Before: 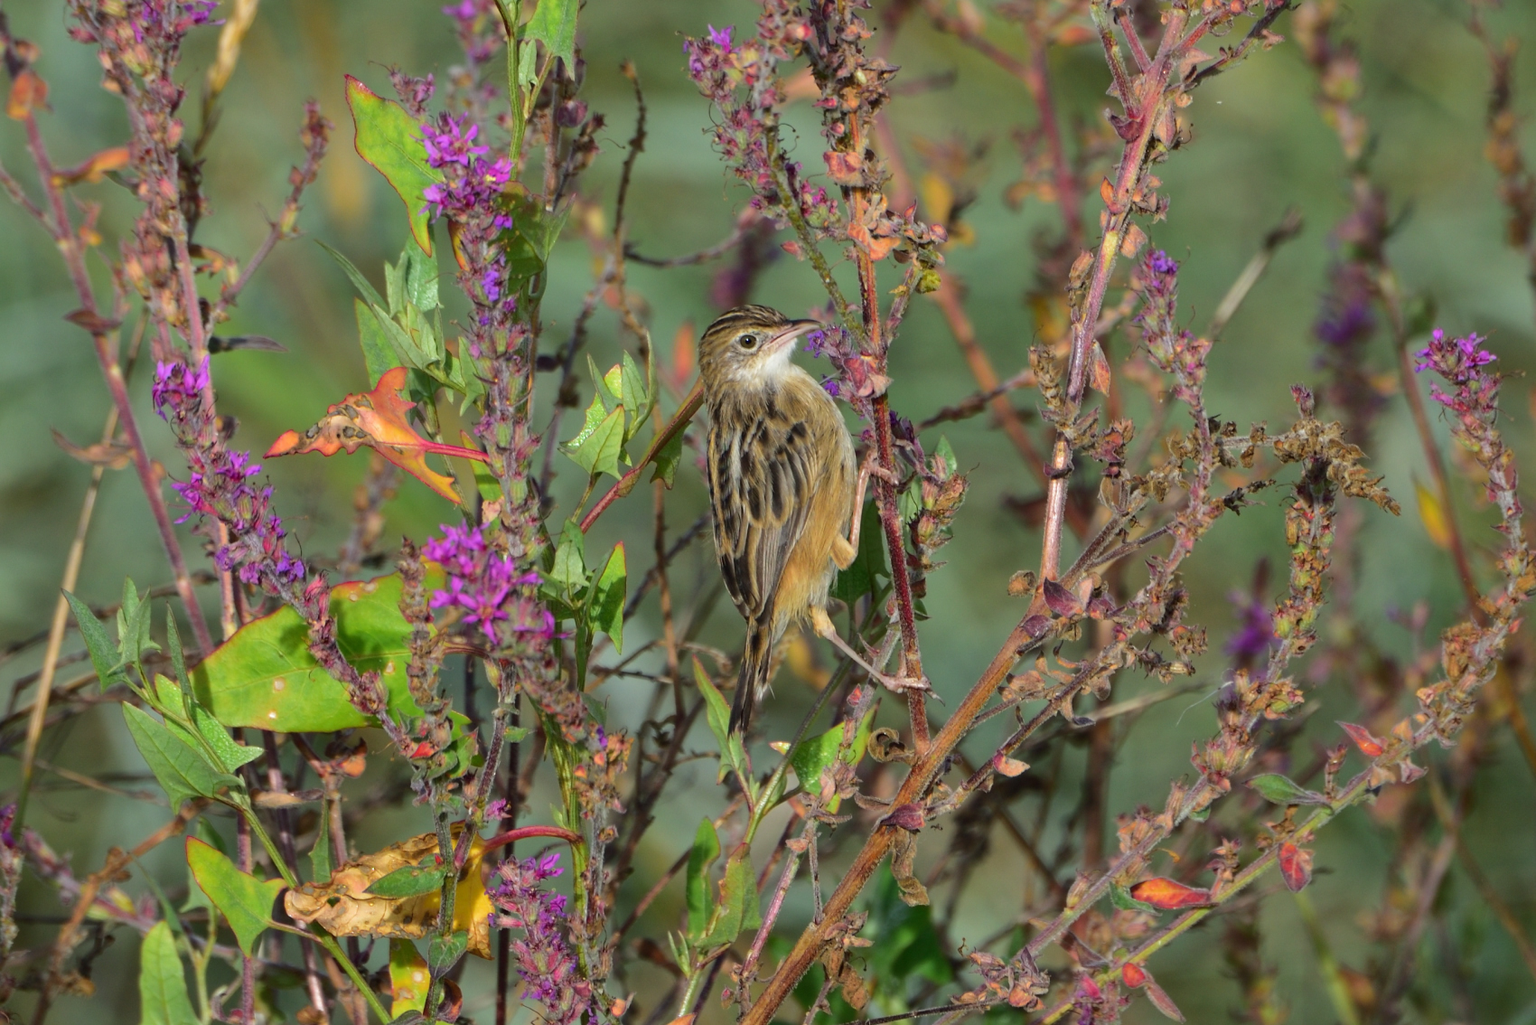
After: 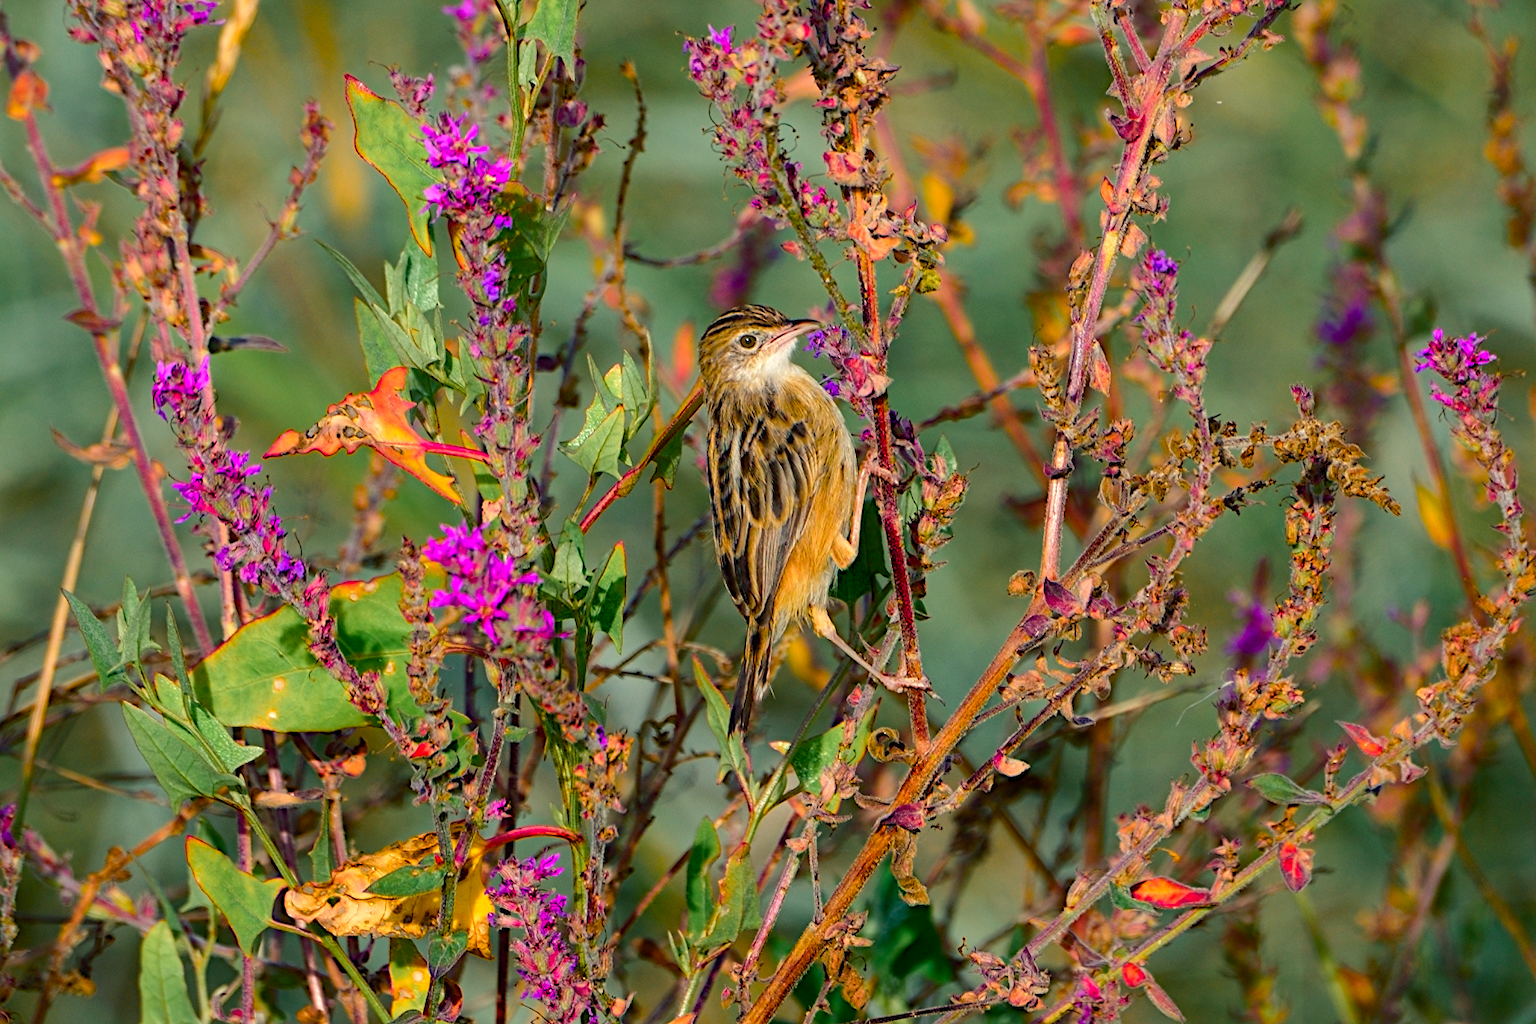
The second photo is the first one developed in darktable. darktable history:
contrast equalizer "soft": y [[0.5, 0.488, 0.462, 0.461, 0.491, 0.5], [0.5 ×6], [0.5 ×6], [0 ×6], [0 ×6]]
diffuse or sharpen "_builtin_sharpen demosaicing | AA filter": edge sensitivity 1, 1st order anisotropy 100%, 2nd order anisotropy 100%, 3rd order anisotropy 100%, 4th order anisotropy 100%, 1st order speed -25%, 2nd order speed -25%, 3rd order speed -25%, 4th order speed -25%
diffuse or sharpen "diffusion": radius span 100, 1st order speed 50%, 2nd order speed 50%, 3rd order speed 50%, 4th order speed 50% | blend: blend mode normal, opacity 10%; mask: uniform (no mask)
haze removal: strength -0.05
rgb primaries "subtle": red hue -0.035, red purity 1.14, green hue 0.035, green purity 1.2, blue hue -0.026, blue purity 1.2
tone equalizer "_builtin_contrast tone curve | soft": -8 EV -0.417 EV, -7 EV -0.389 EV, -6 EV -0.333 EV, -5 EV -0.222 EV, -3 EV 0.222 EV, -2 EV 0.333 EV, -1 EV 0.389 EV, +0 EV 0.417 EV, edges refinement/feathering 500, mask exposure compensation -1.57 EV, preserve details no
color equalizer "pacific": saturation › orange 1.03, saturation › yellow 0.883, saturation › green 0.883, saturation › blue 1.08, saturation › magenta 1.05, hue › orange -4.88, hue › green 8.78, brightness › red 1.06, brightness › orange 1.08, brightness › yellow 0.916, brightness › green 0.916, brightness › cyan 1.04, brightness › blue 1.12, brightness › magenta 1.07
color balance rgb: shadows lift › chroma 3%, shadows lift › hue 240.84°, highlights gain › chroma 3%, highlights gain › hue 73.2°, global offset › luminance -0.5%, perceptual saturation grading › global saturation 20%, perceptual saturation grading › highlights -25%, perceptual saturation grading › shadows 50%, global vibrance 25.26%
